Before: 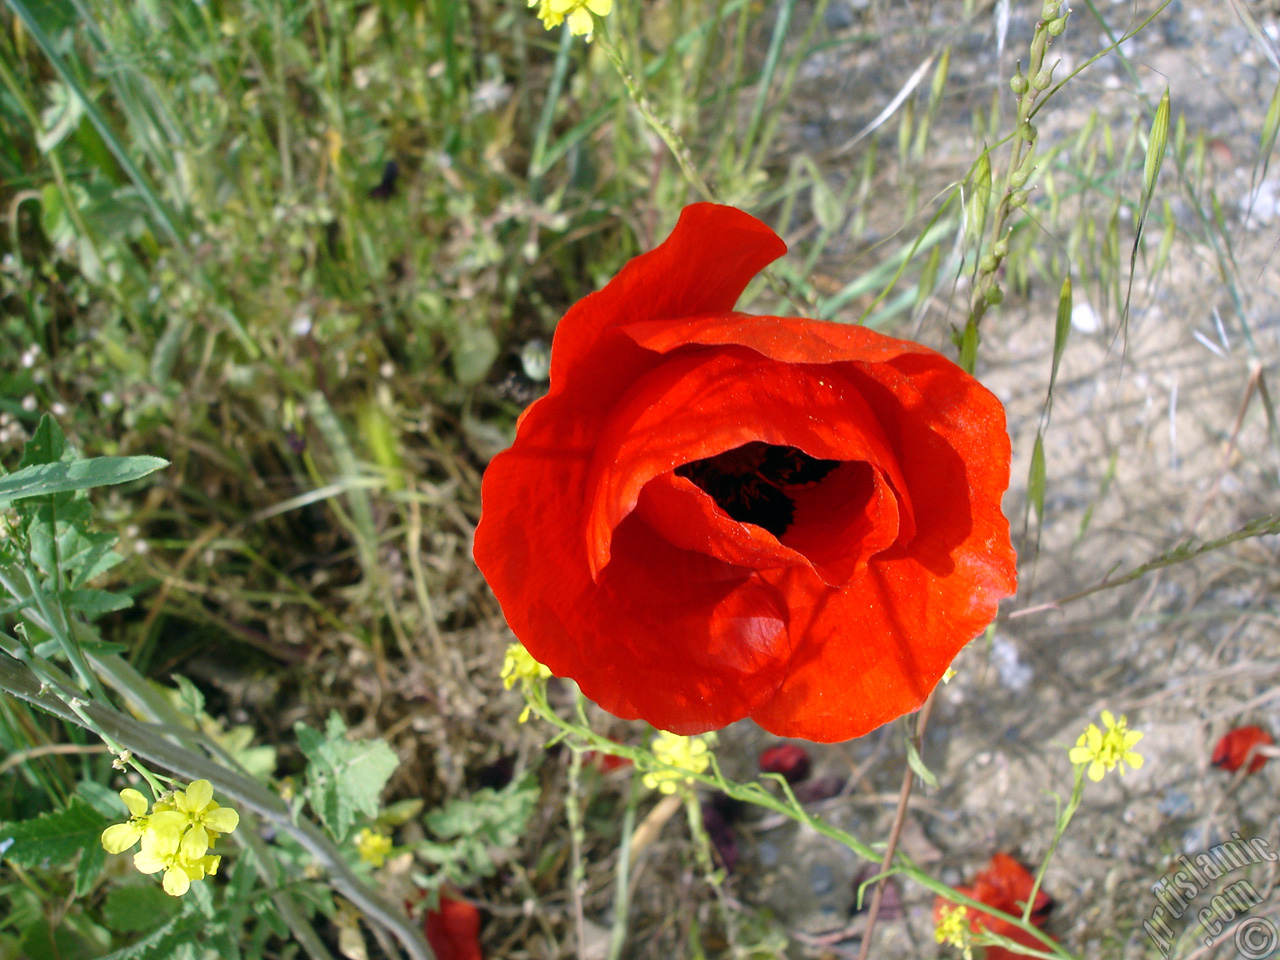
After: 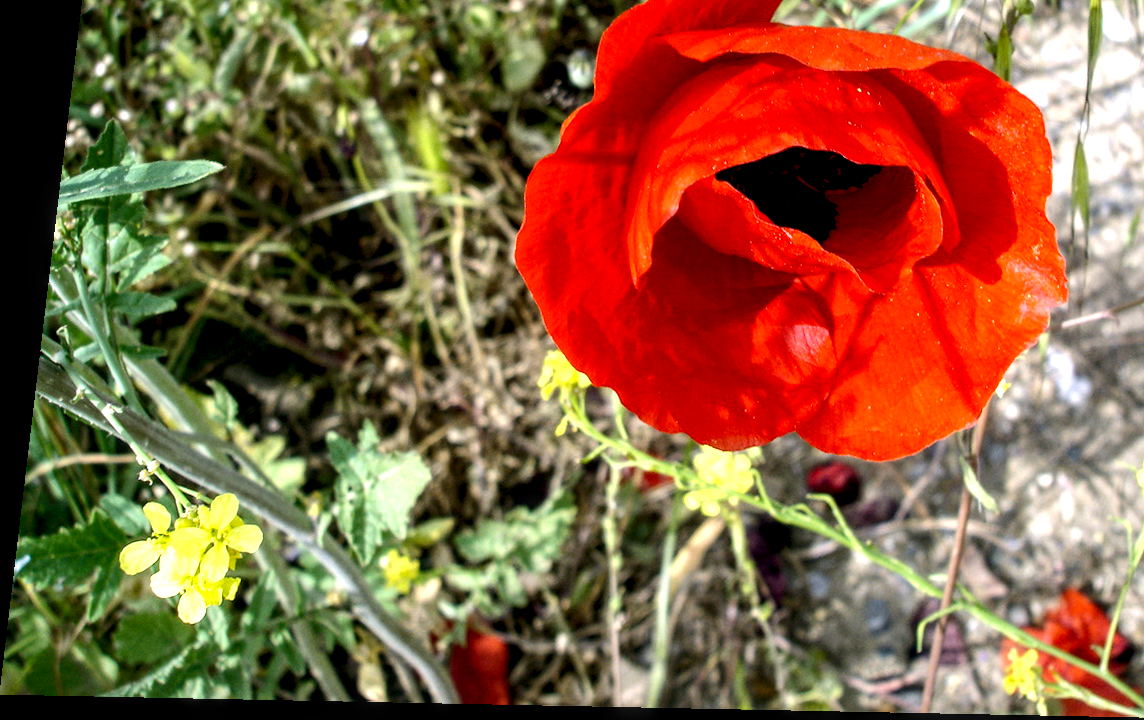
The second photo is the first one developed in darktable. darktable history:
rotate and perspective: rotation 0.128°, lens shift (vertical) -0.181, lens shift (horizontal) -0.044, shear 0.001, automatic cropping off
exposure: black level correction 0.01, exposure 0.014 EV, compensate highlight preservation false
crop: top 26.531%, right 17.959%
tone equalizer: -8 EV -0.75 EV, -7 EV -0.7 EV, -6 EV -0.6 EV, -5 EV -0.4 EV, -3 EV 0.4 EV, -2 EV 0.6 EV, -1 EV 0.7 EV, +0 EV 0.75 EV, edges refinement/feathering 500, mask exposure compensation -1.57 EV, preserve details no
levels: mode automatic, black 0.023%, white 99.97%, levels [0.062, 0.494, 0.925]
local contrast: highlights 61%, detail 143%, midtone range 0.428
